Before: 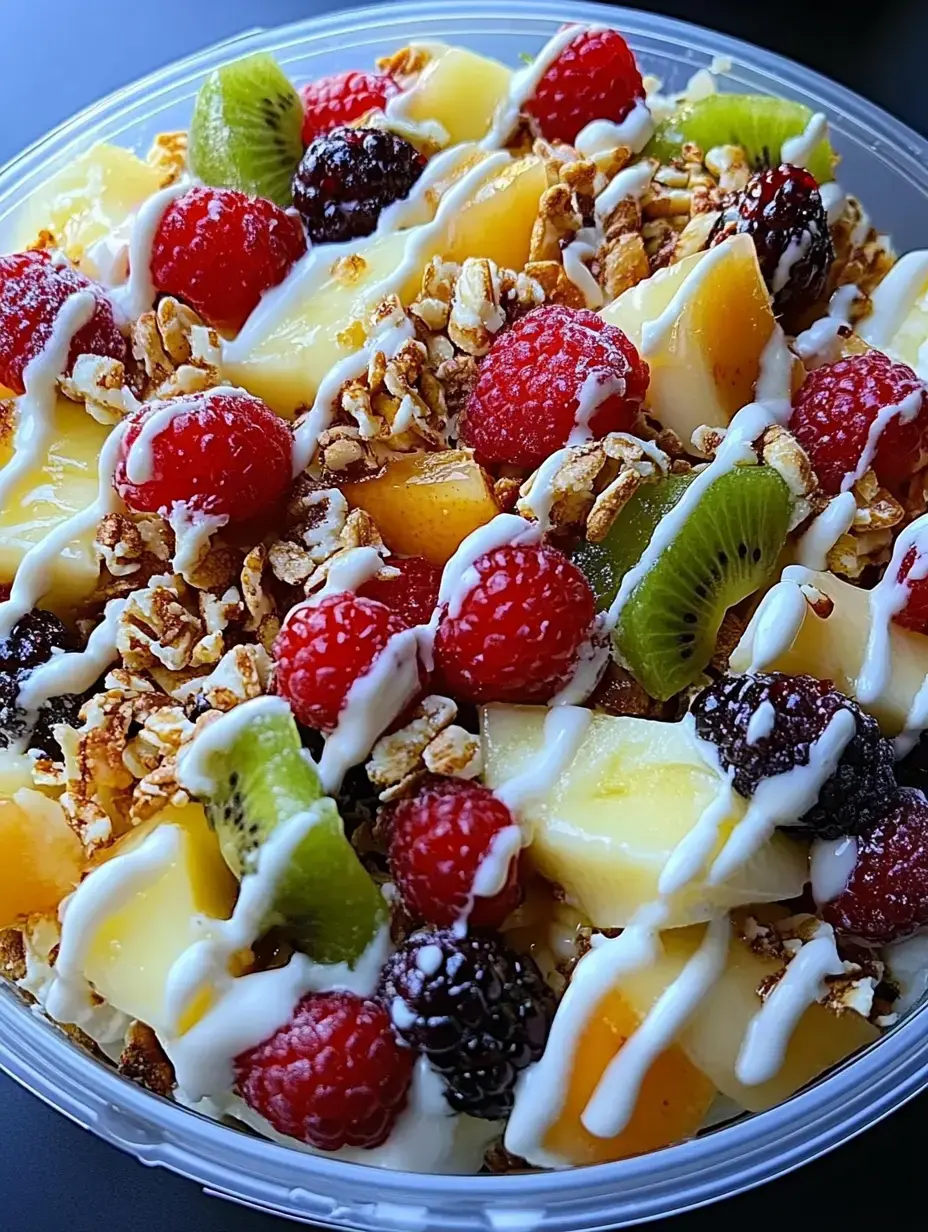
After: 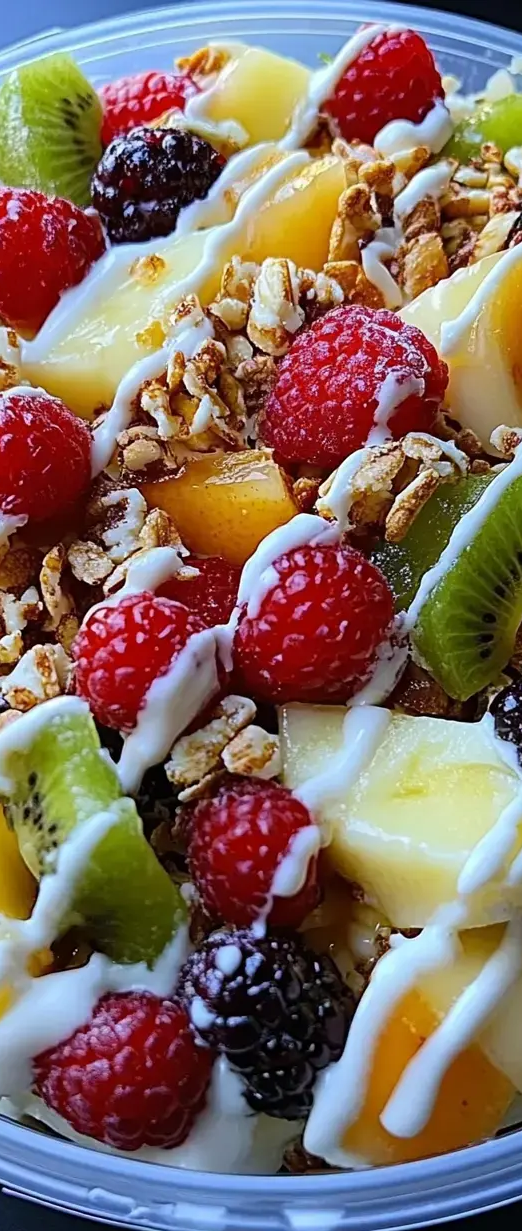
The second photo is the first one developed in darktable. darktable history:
crop: left 21.666%, right 21.999%, bottom 0.013%
